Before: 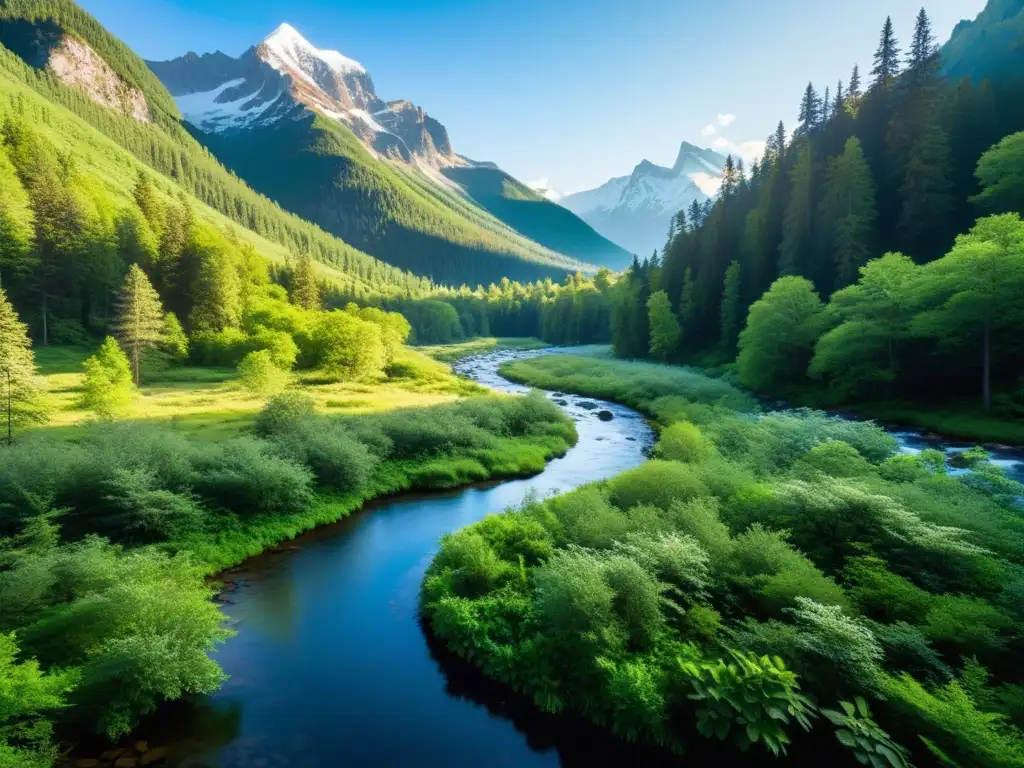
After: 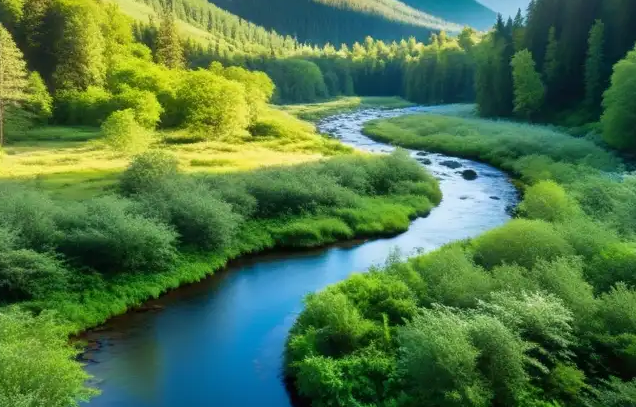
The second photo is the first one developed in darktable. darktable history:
crop: left 13.299%, top 31.449%, right 24.583%, bottom 15.488%
